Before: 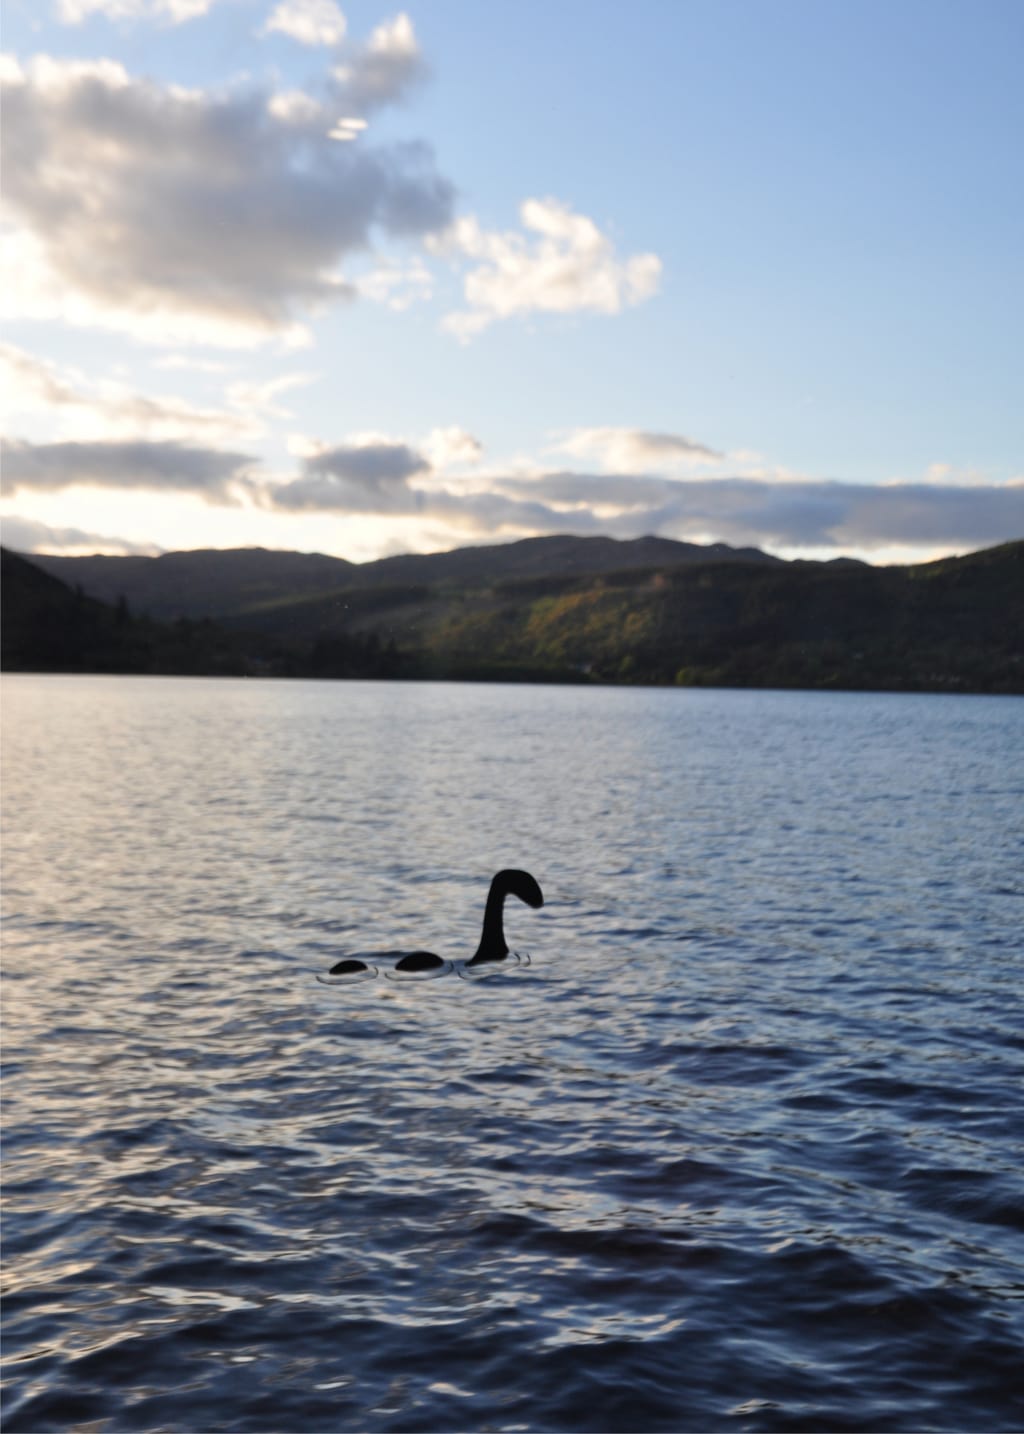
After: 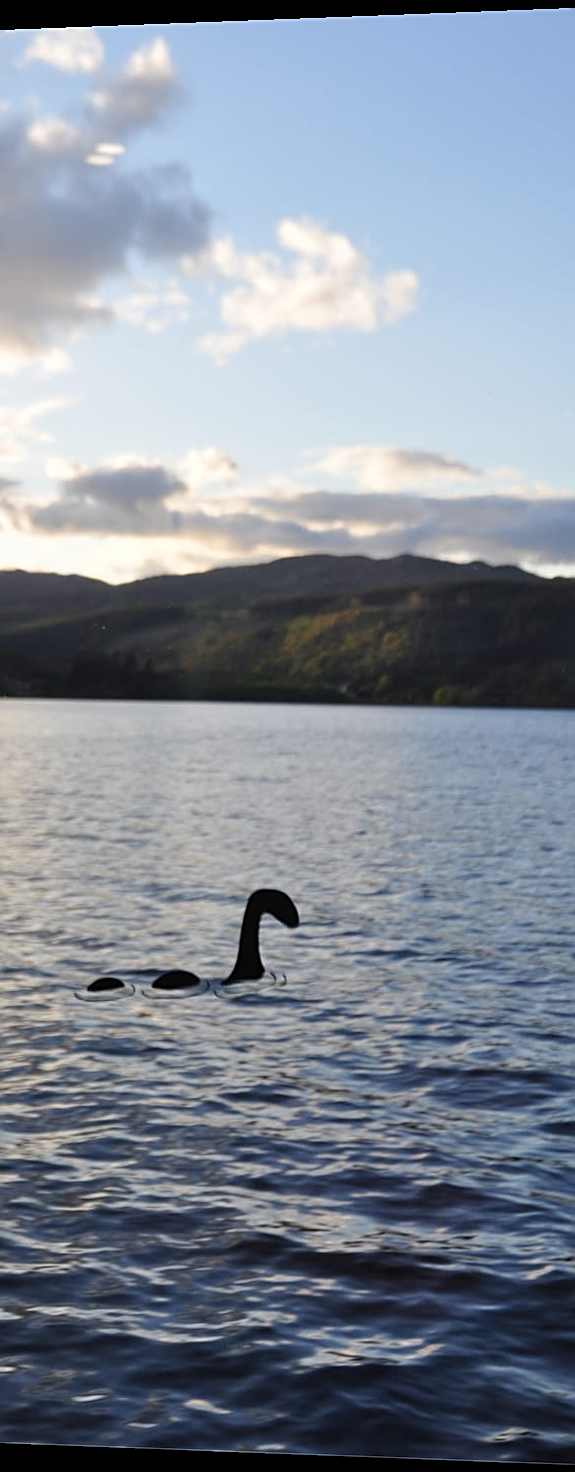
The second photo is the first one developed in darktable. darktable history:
crop and rotate: left 22.516%, right 21.234%
sharpen: on, module defaults
rotate and perspective: lens shift (horizontal) -0.055, automatic cropping off
